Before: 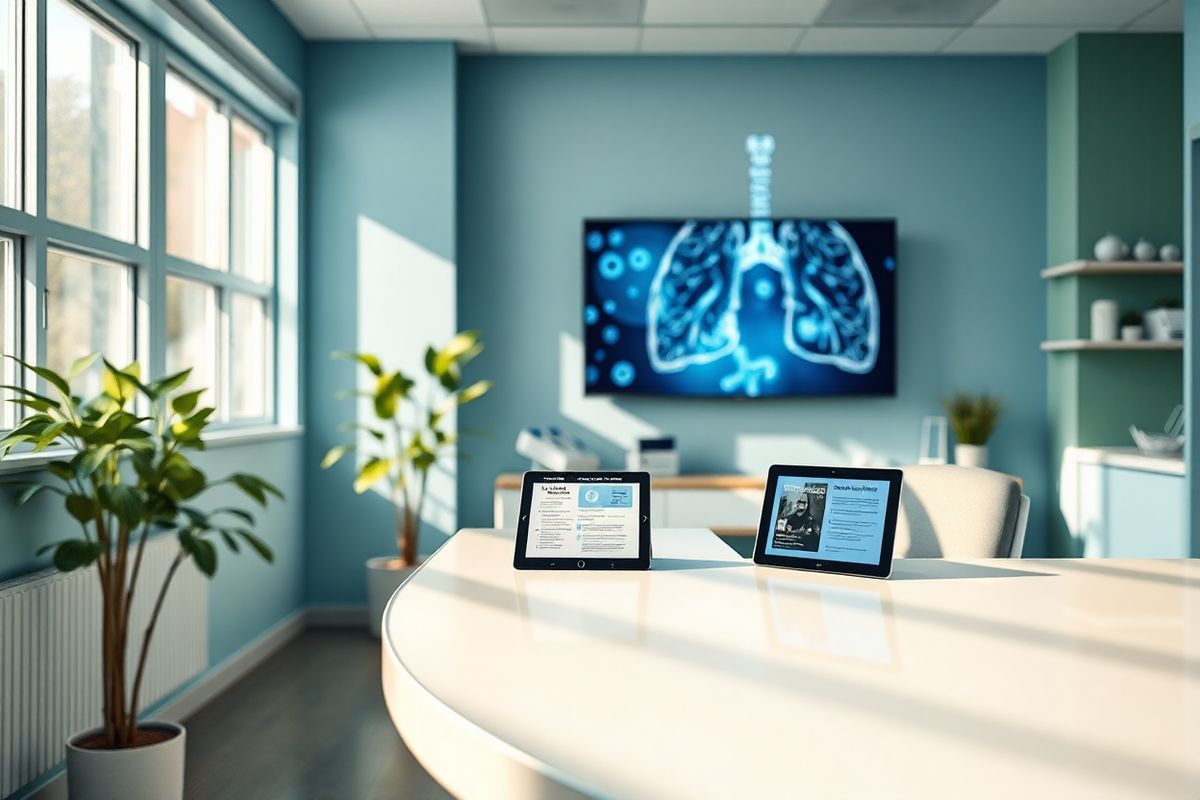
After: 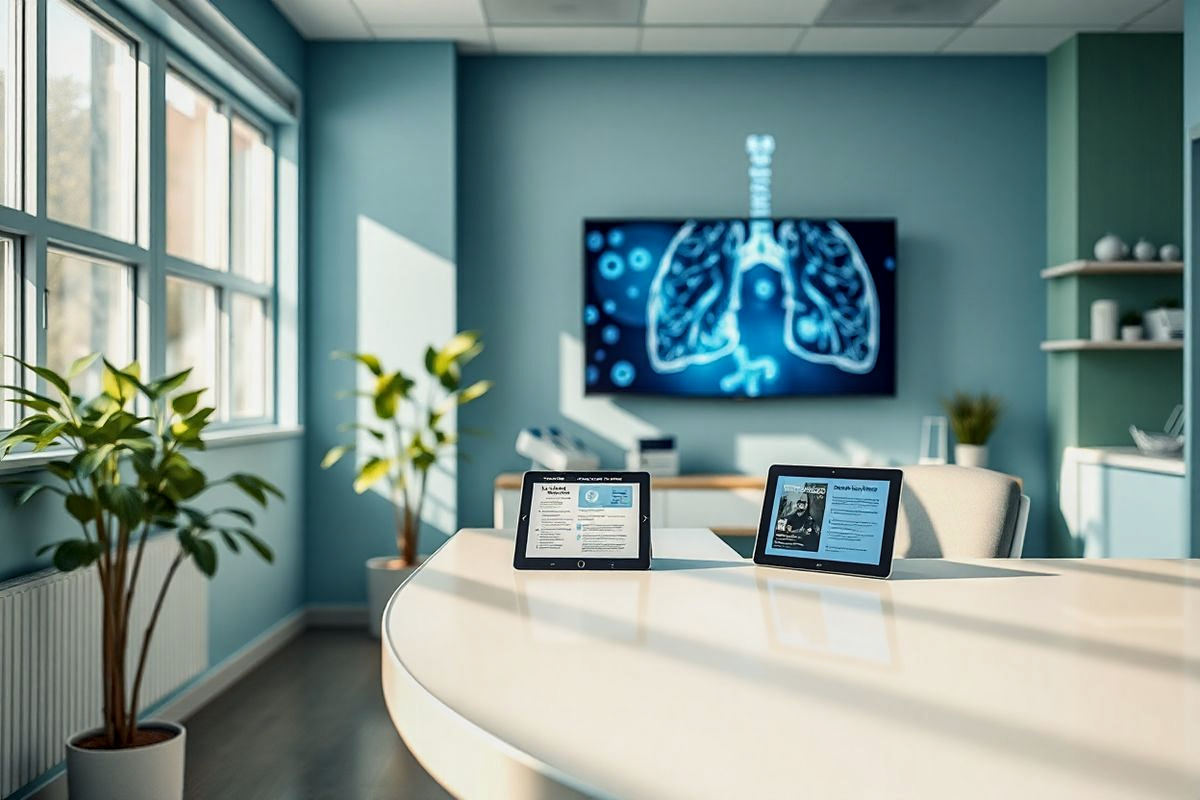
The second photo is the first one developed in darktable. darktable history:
local contrast: on, module defaults
sharpen: amount 0.2
exposure: exposure -0.21 EV, compensate highlight preservation false
